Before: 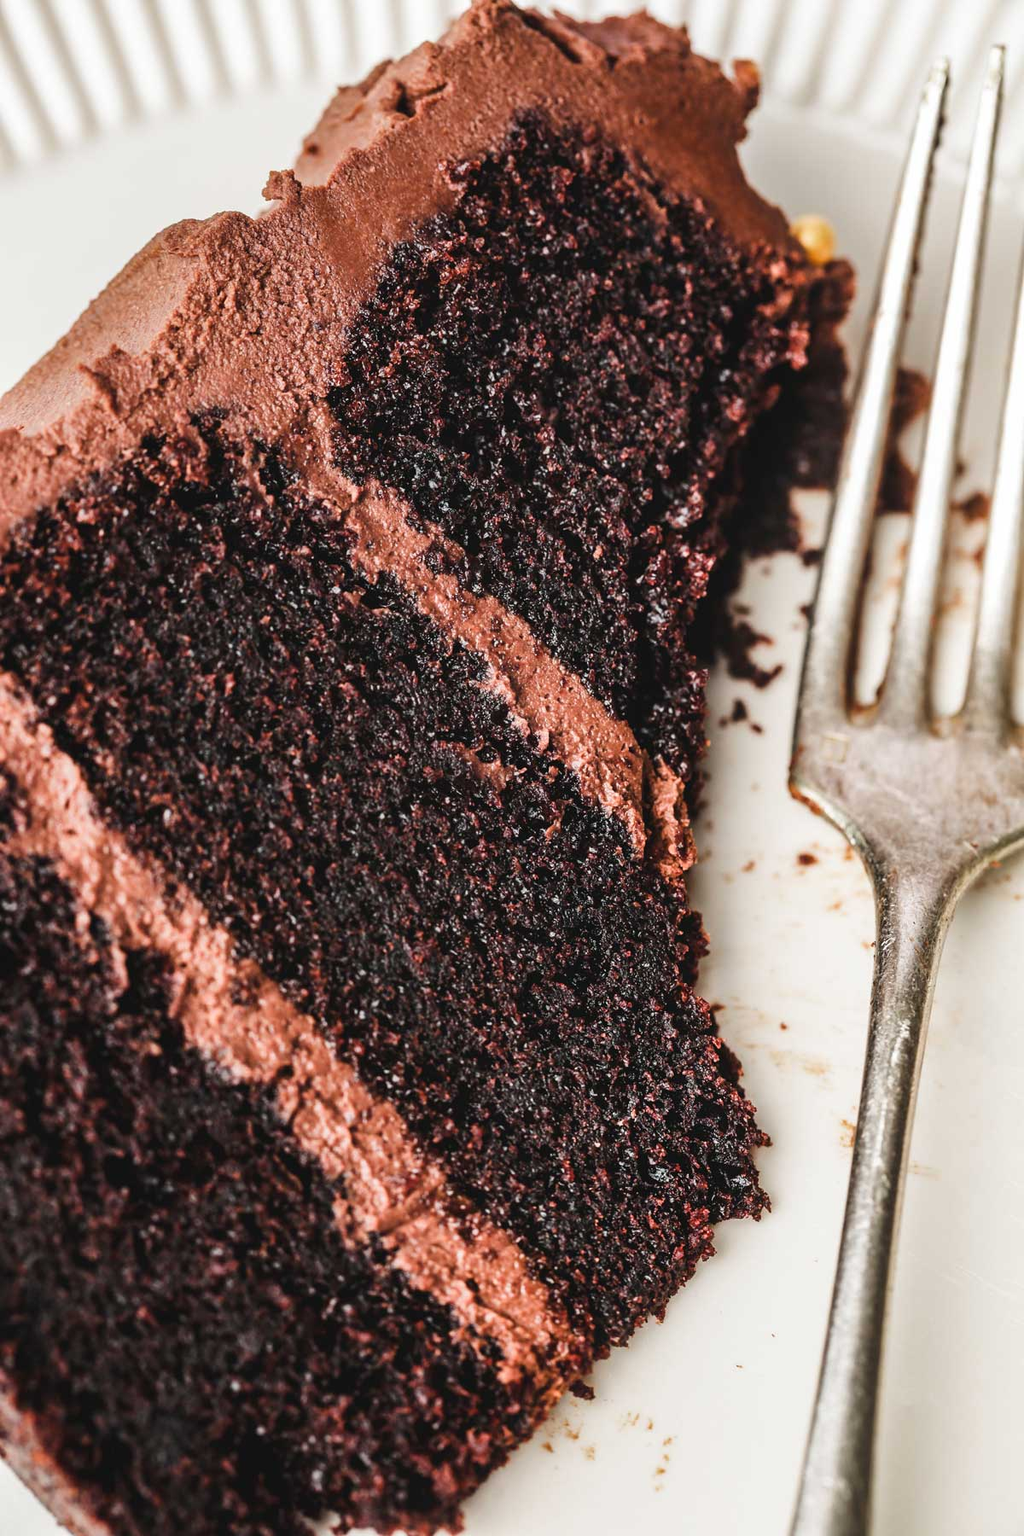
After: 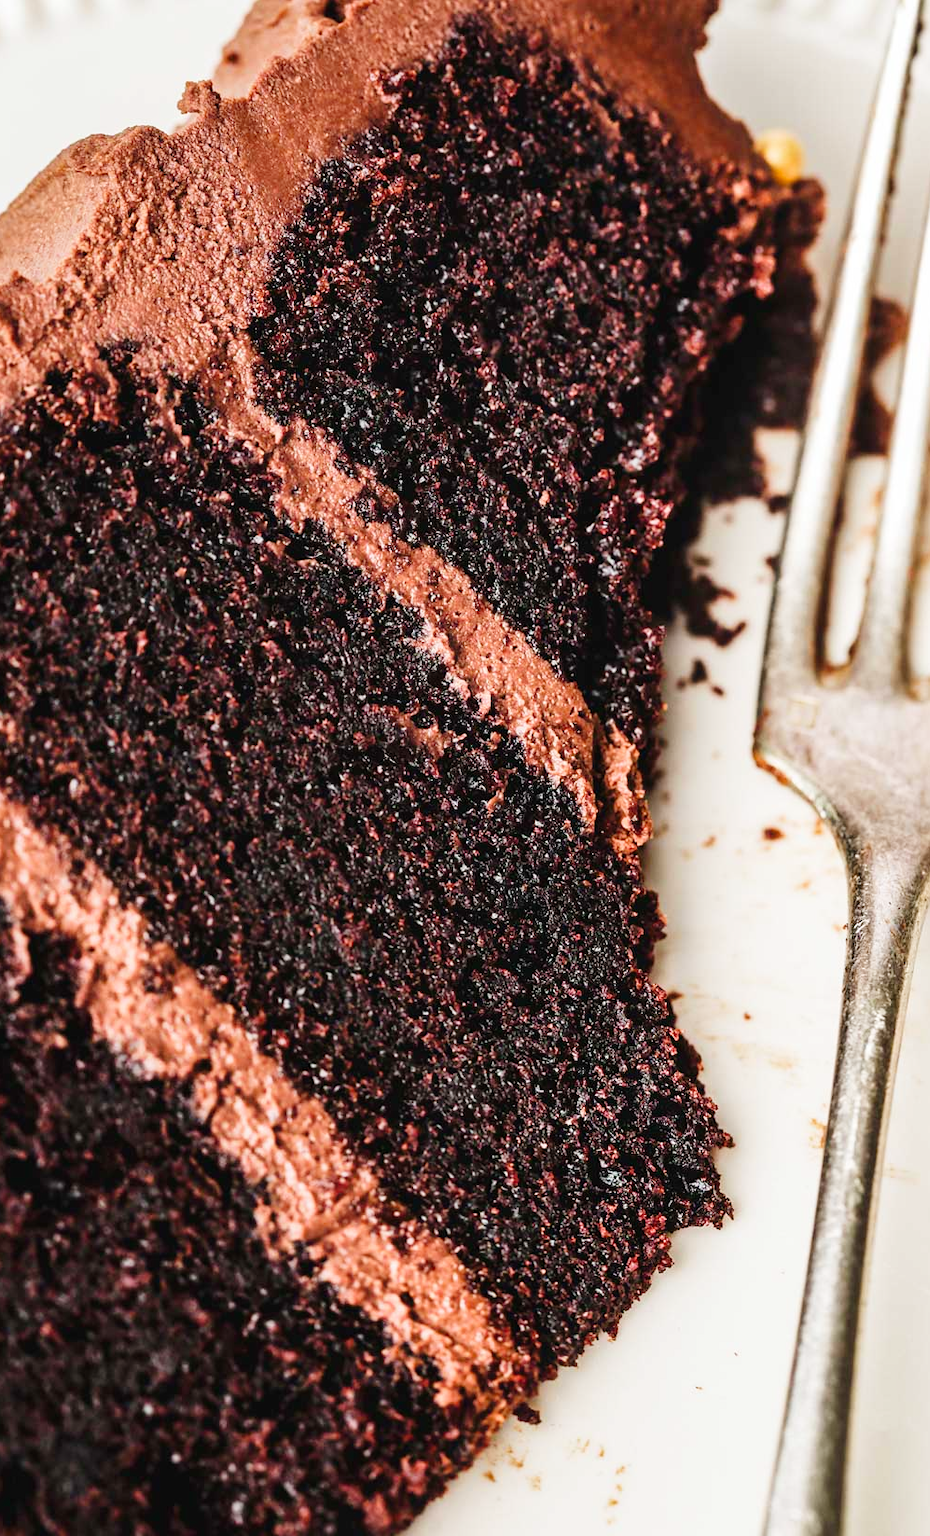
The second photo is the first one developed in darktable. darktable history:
crop: left 9.82%, top 6.297%, right 6.964%, bottom 2.171%
velvia: strength 14.88%
tone curve: curves: ch0 [(0, 0) (0.004, 0.001) (0.133, 0.112) (0.325, 0.362) (0.832, 0.893) (1, 1)], preserve colors none
tone equalizer: on, module defaults
